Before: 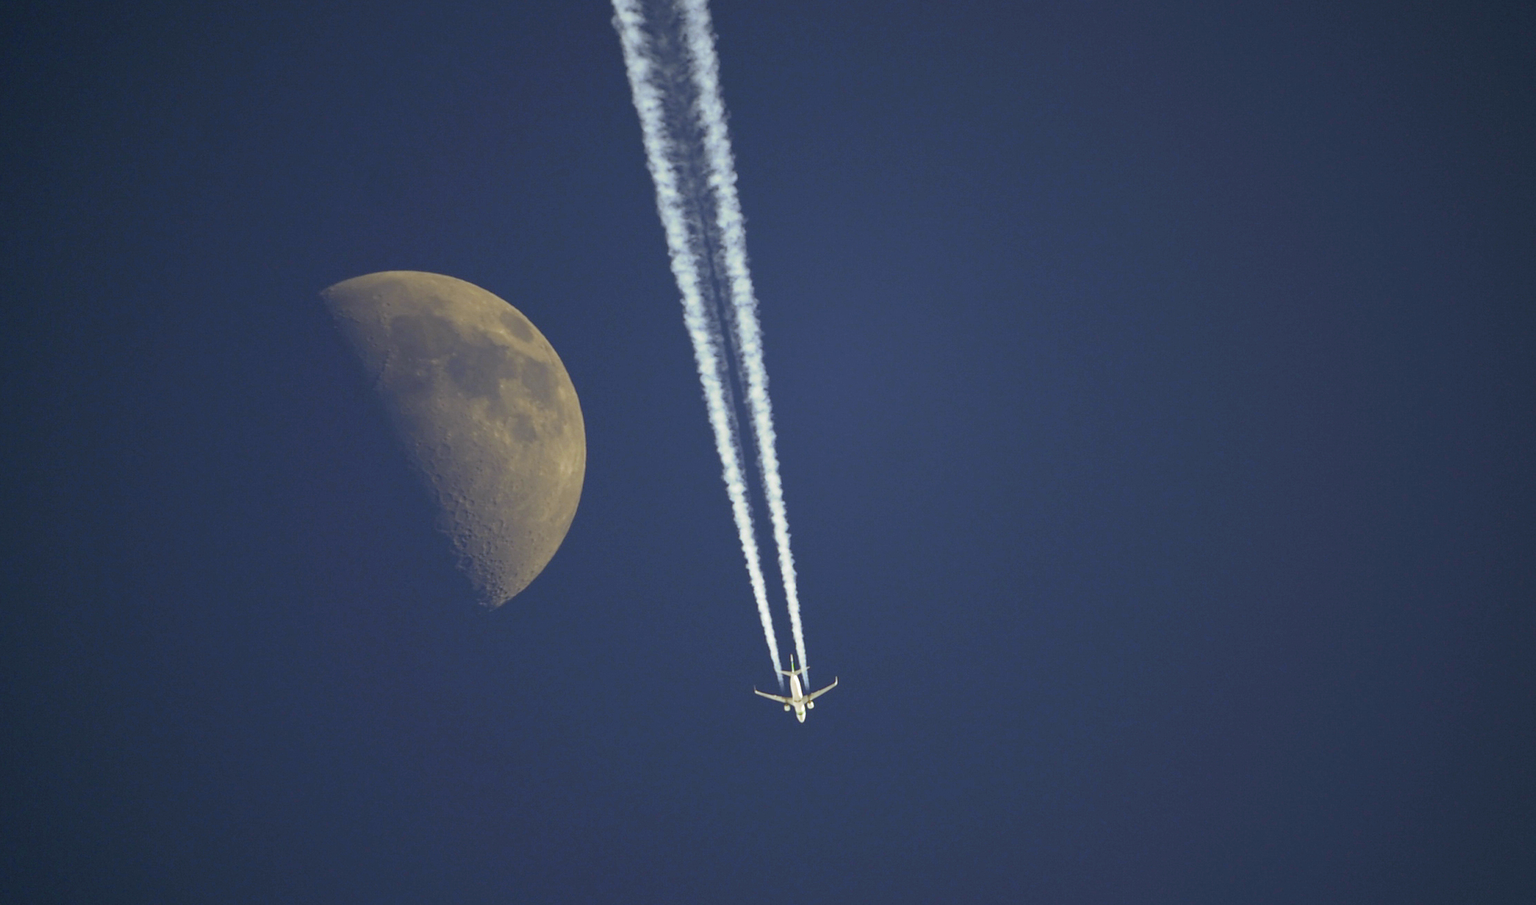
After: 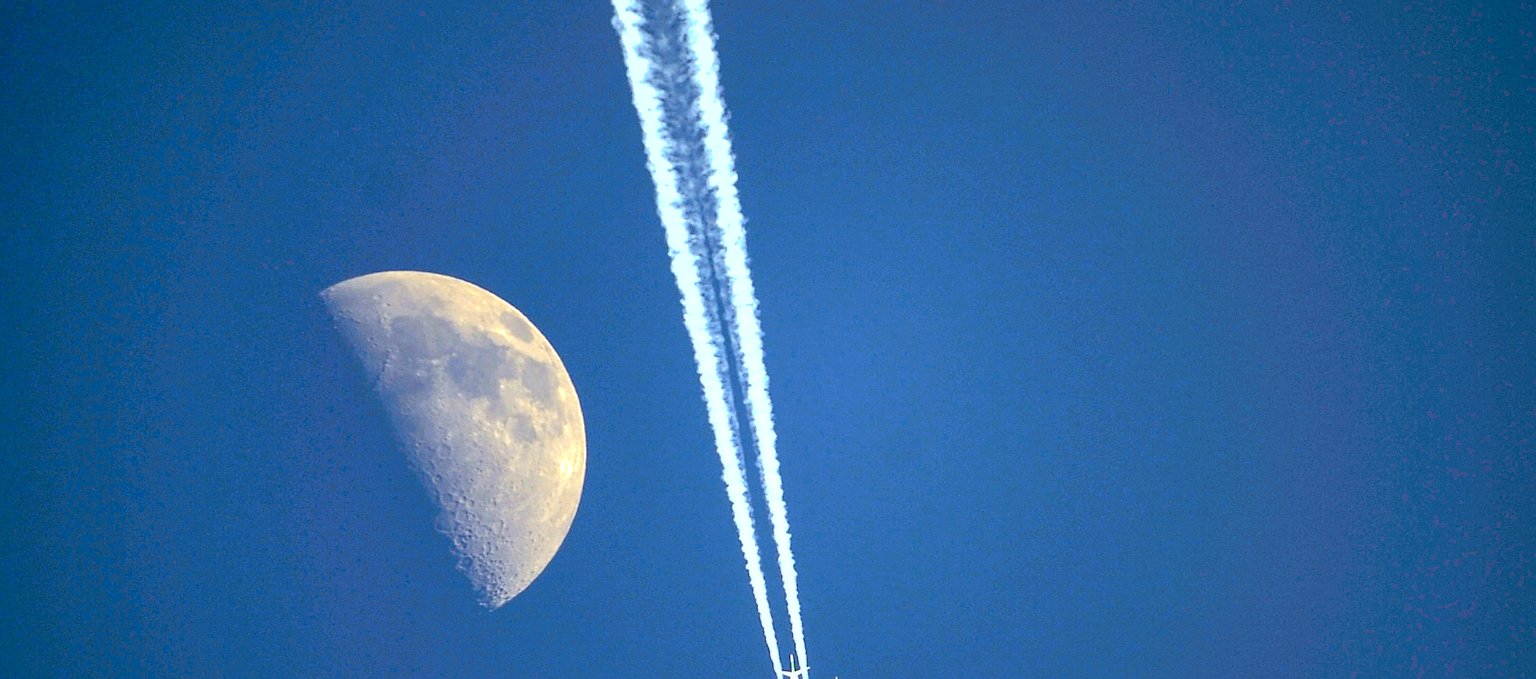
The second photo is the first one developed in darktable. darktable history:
crop: bottom 24.988%
exposure: black level correction 0, exposure 1.45 EV, compensate exposure bias true, compensate highlight preservation false
sharpen: on, module defaults
contrast brightness saturation: contrast 0.15, brightness -0.01, saturation 0.1
color correction: highlights a* -4.18, highlights b* -10.81
shadows and highlights: on, module defaults
local contrast: on, module defaults
